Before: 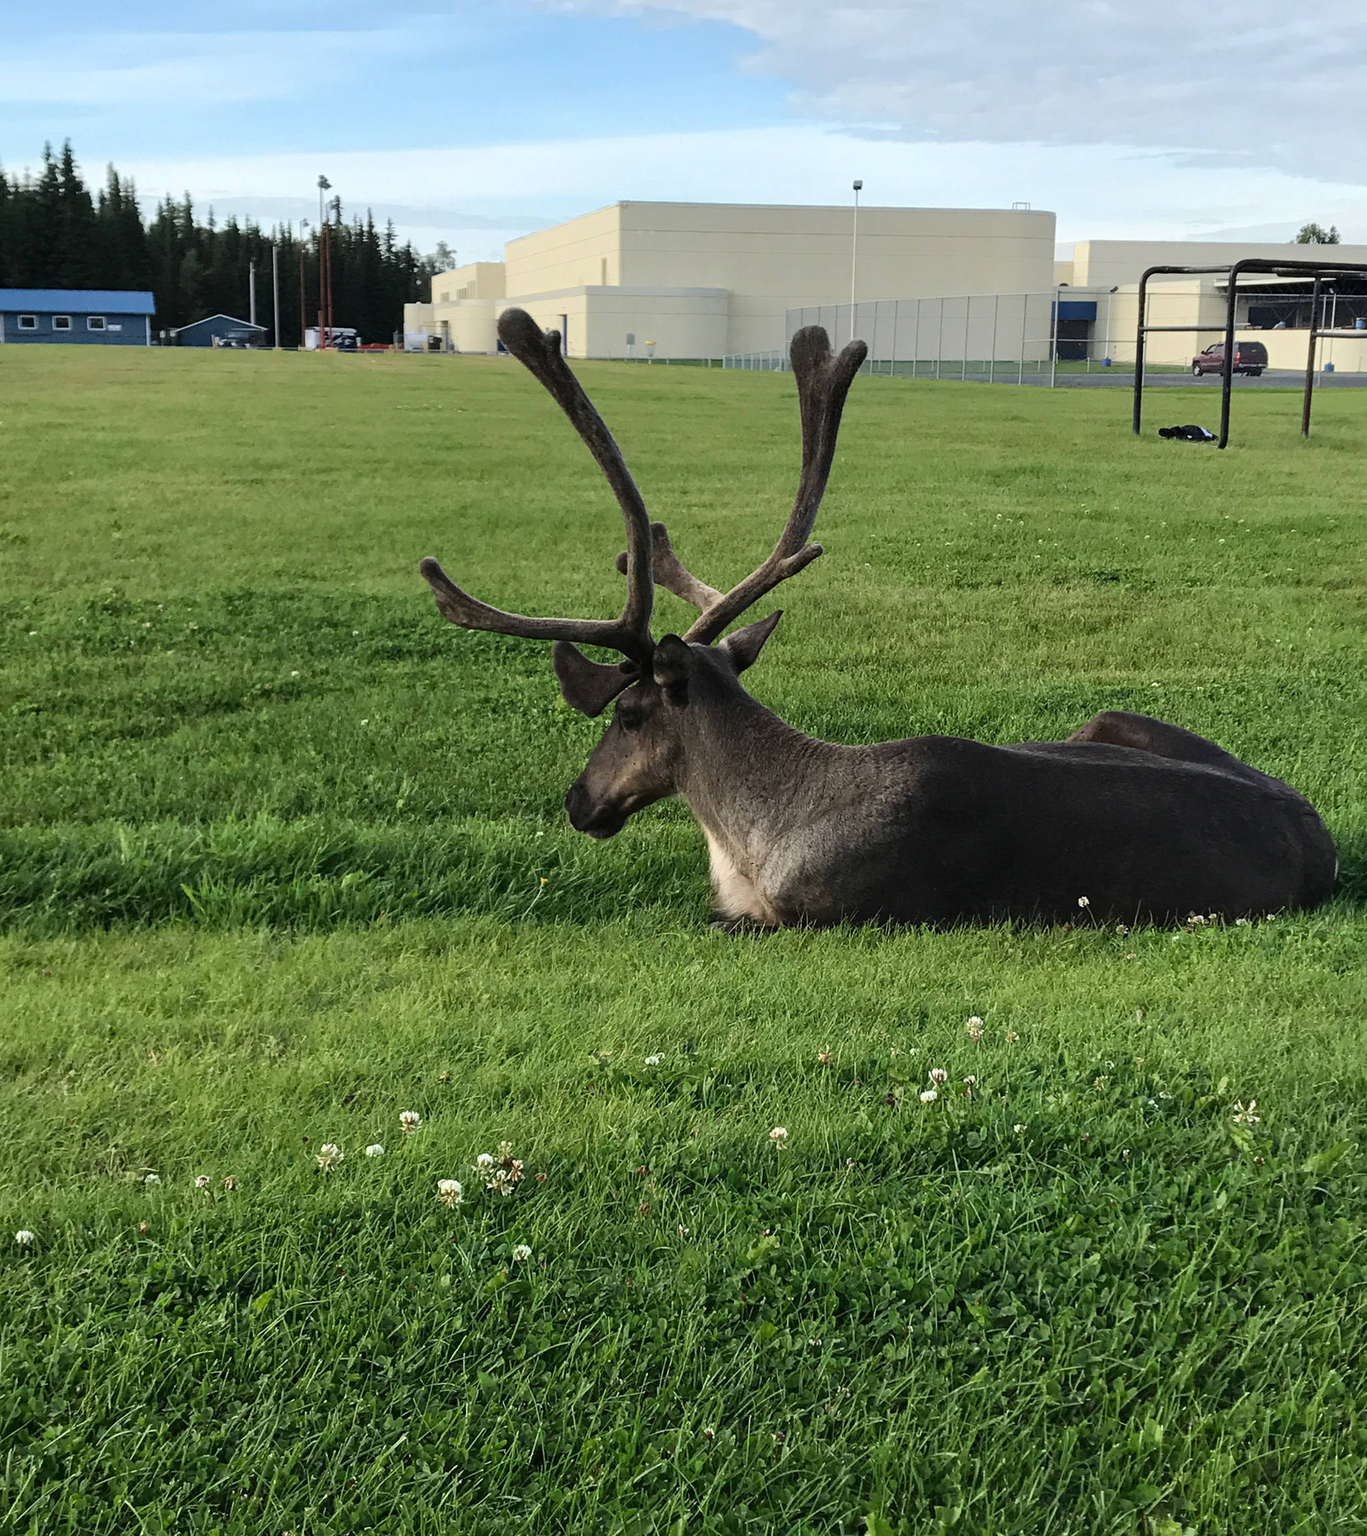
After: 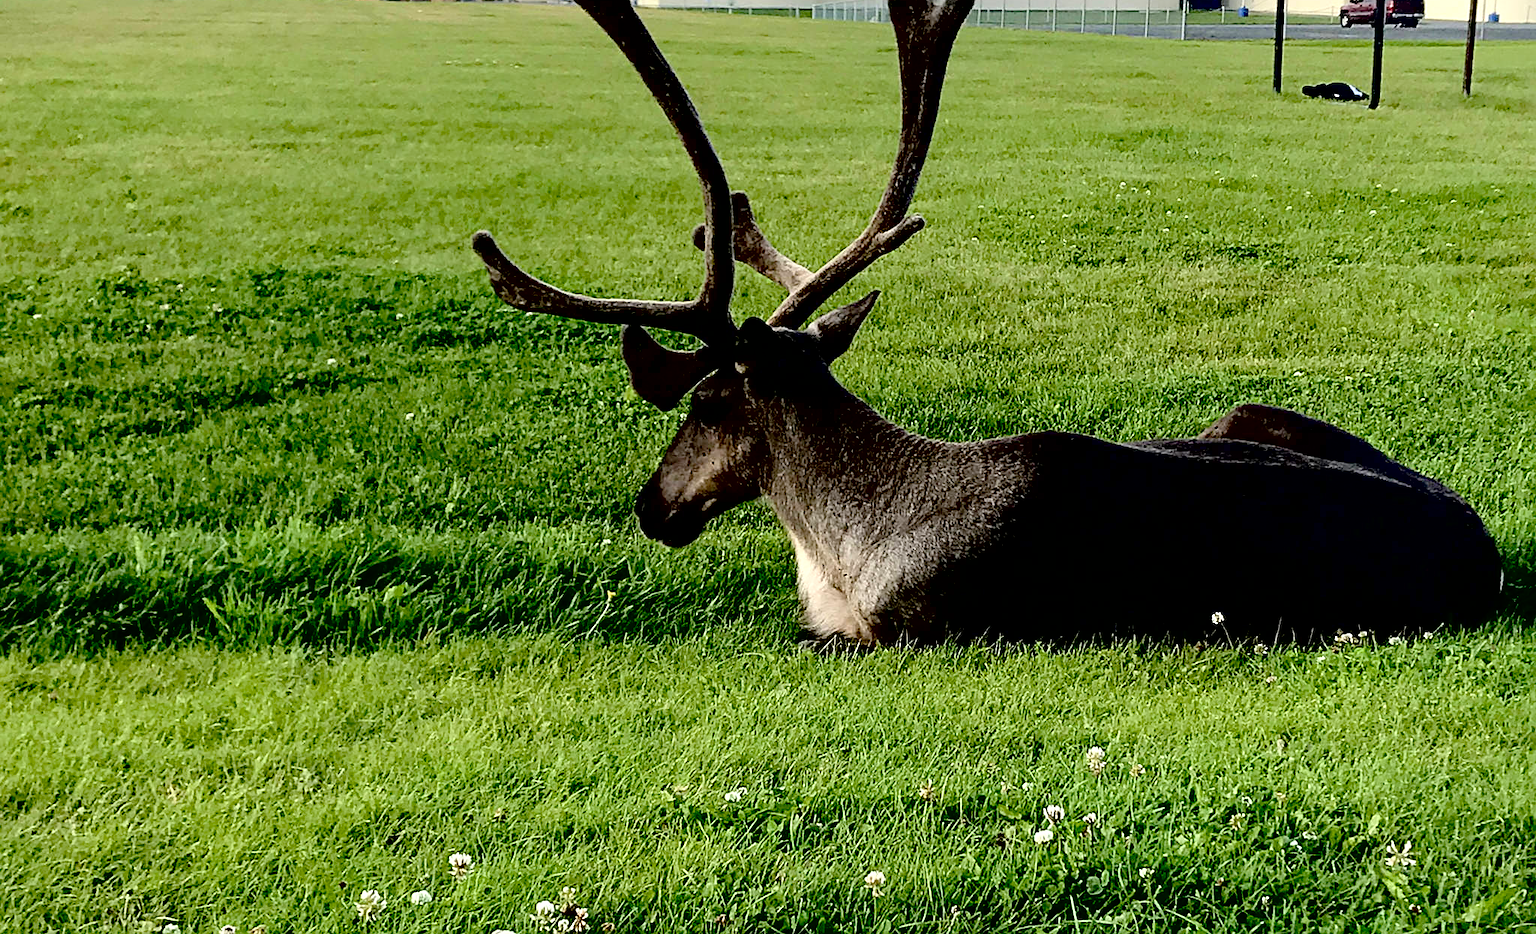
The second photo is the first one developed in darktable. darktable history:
sharpen: on, module defaults
crop and rotate: top 22.925%, bottom 22.898%
color zones: curves: ch0 [(0, 0.5) (0.143, 0.52) (0.286, 0.5) (0.429, 0.5) (0.571, 0.5) (0.714, 0.5) (0.857, 0.5) (1, 0.5)]; ch1 [(0, 0.489) (0.155, 0.45) (0.286, 0.466) (0.429, 0.5) (0.571, 0.5) (0.714, 0.5) (0.857, 0.5) (1, 0.489)], mix 21.3%
contrast brightness saturation: brightness 0.141
tone equalizer: -8 EV -0.454 EV, -7 EV -0.41 EV, -6 EV -0.336 EV, -5 EV -0.213 EV, -3 EV 0.23 EV, -2 EV 0.354 EV, -1 EV 0.388 EV, +0 EV 0.407 EV, mask exposure compensation -0.49 EV
exposure: black level correction 0.047, exposure 0.014 EV, compensate highlight preservation false
